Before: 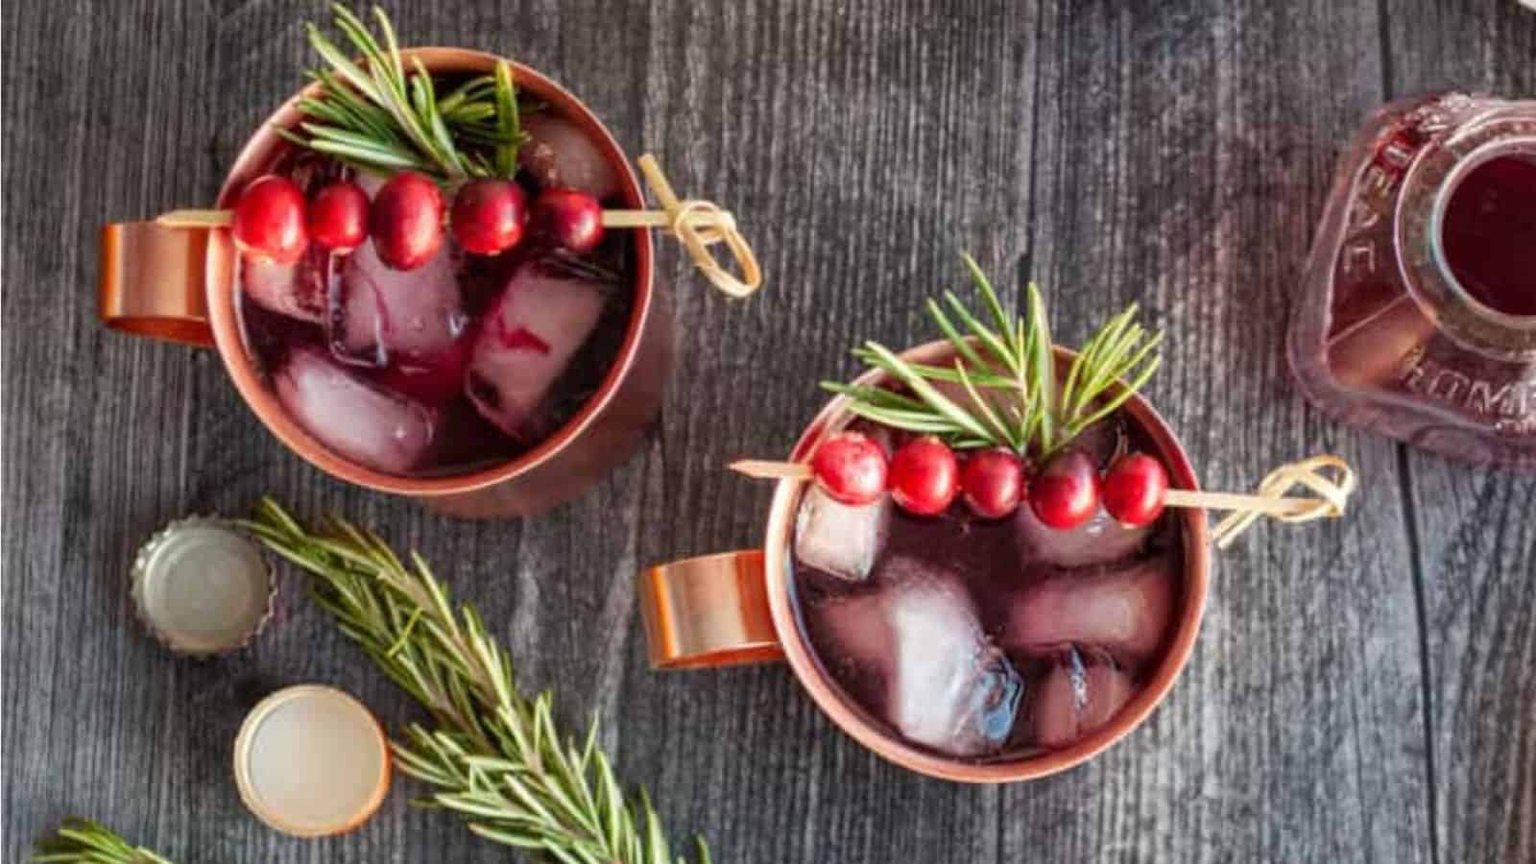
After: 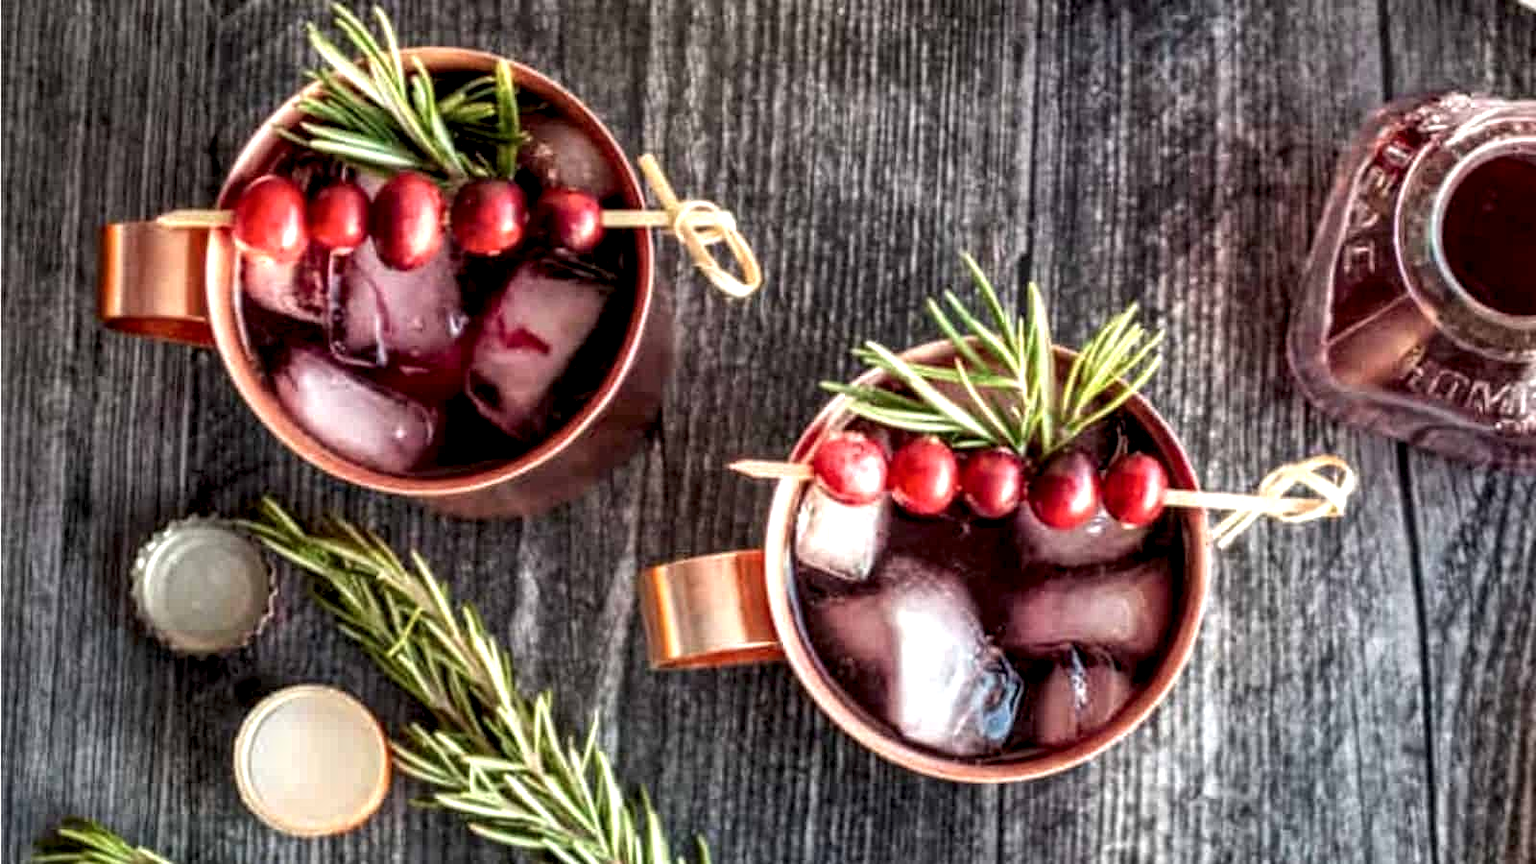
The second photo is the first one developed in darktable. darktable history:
local contrast: highlights 80%, shadows 57%, detail 174%, midtone range 0.603
shadows and highlights: shadows 30.7, highlights -62.78, highlights color adjustment 55.89%, soften with gaussian
